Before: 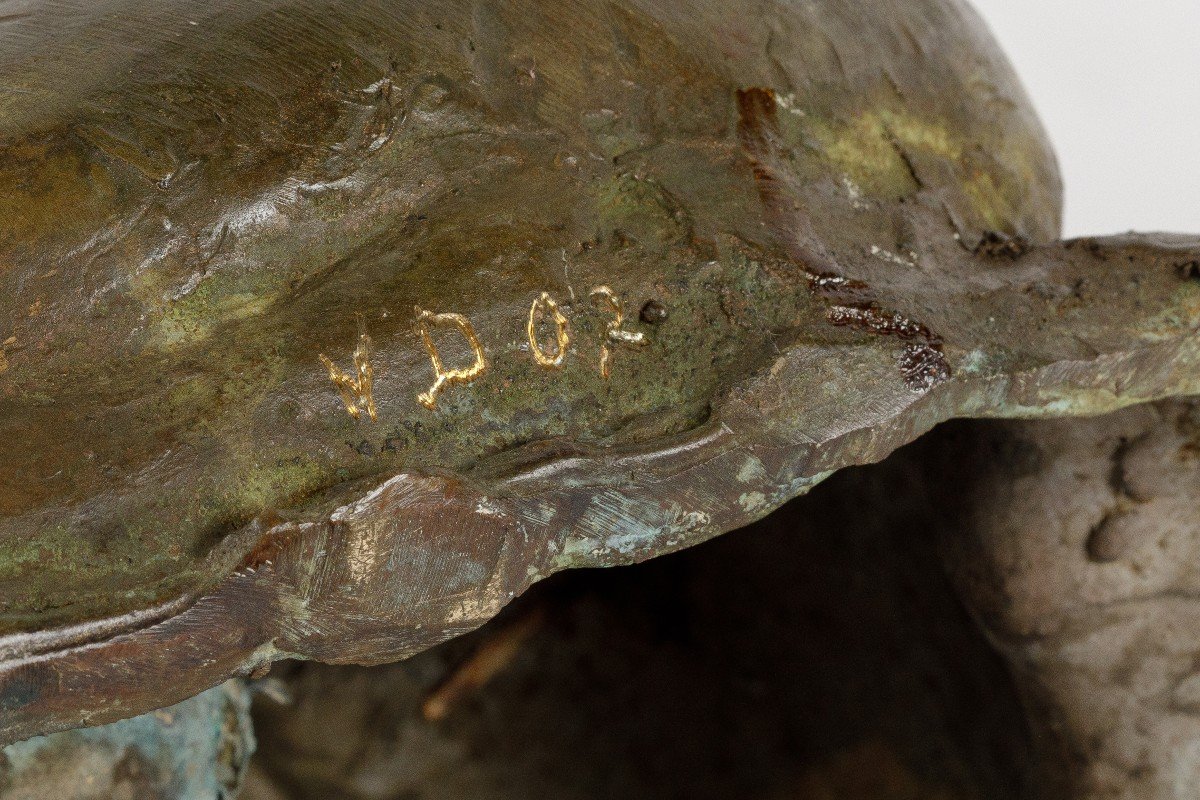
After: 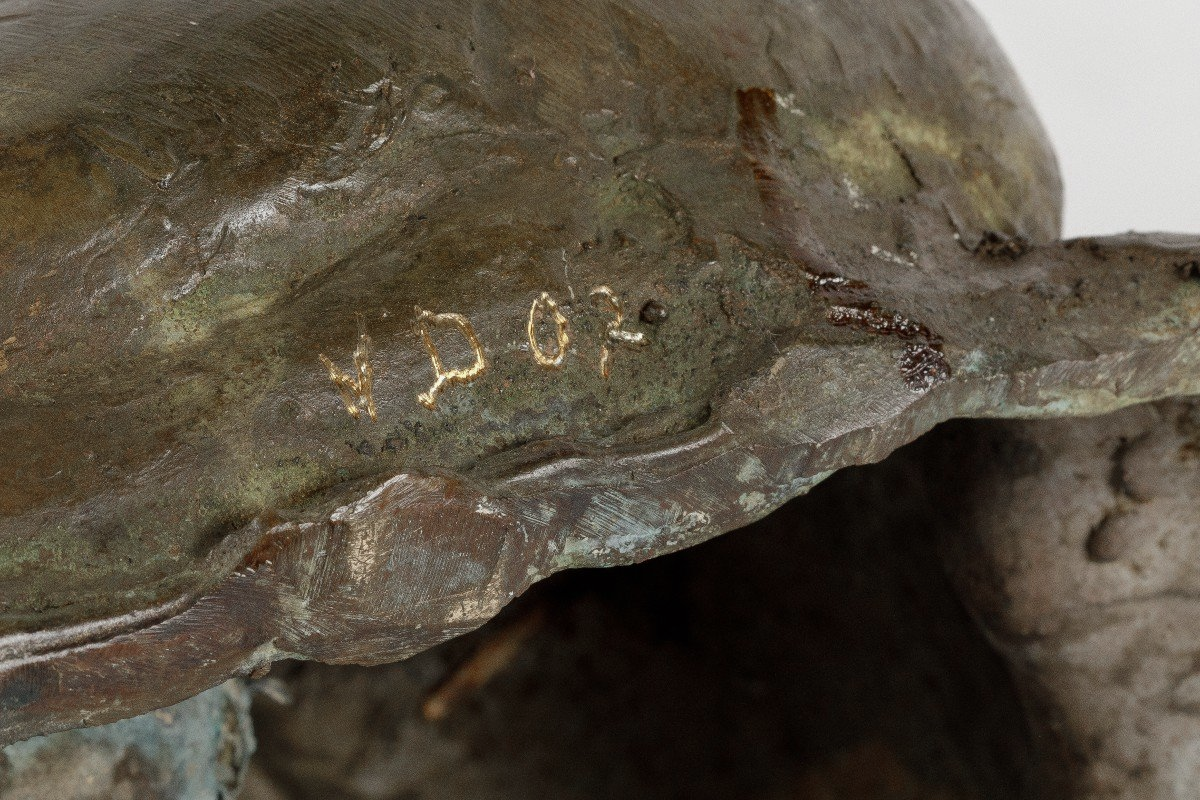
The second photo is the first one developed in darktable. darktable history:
exposure: exposure -0.048 EV, compensate highlight preservation false
color zones: curves: ch0 [(0, 0.5) (0.125, 0.4) (0.25, 0.5) (0.375, 0.4) (0.5, 0.4) (0.625, 0.35) (0.75, 0.35) (0.875, 0.5)]; ch1 [(0, 0.35) (0.125, 0.45) (0.25, 0.35) (0.375, 0.35) (0.5, 0.35) (0.625, 0.35) (0.75, 0.45) (0.875, 0.35)]; ch2 [(0, 0.6) (0.125, 0.5) (0.25, 0.5) (0.375, 0.6) (0.5, 0.6) (0.625, 0.5) (0.75, 0.5) (0.875, 0.5)]
